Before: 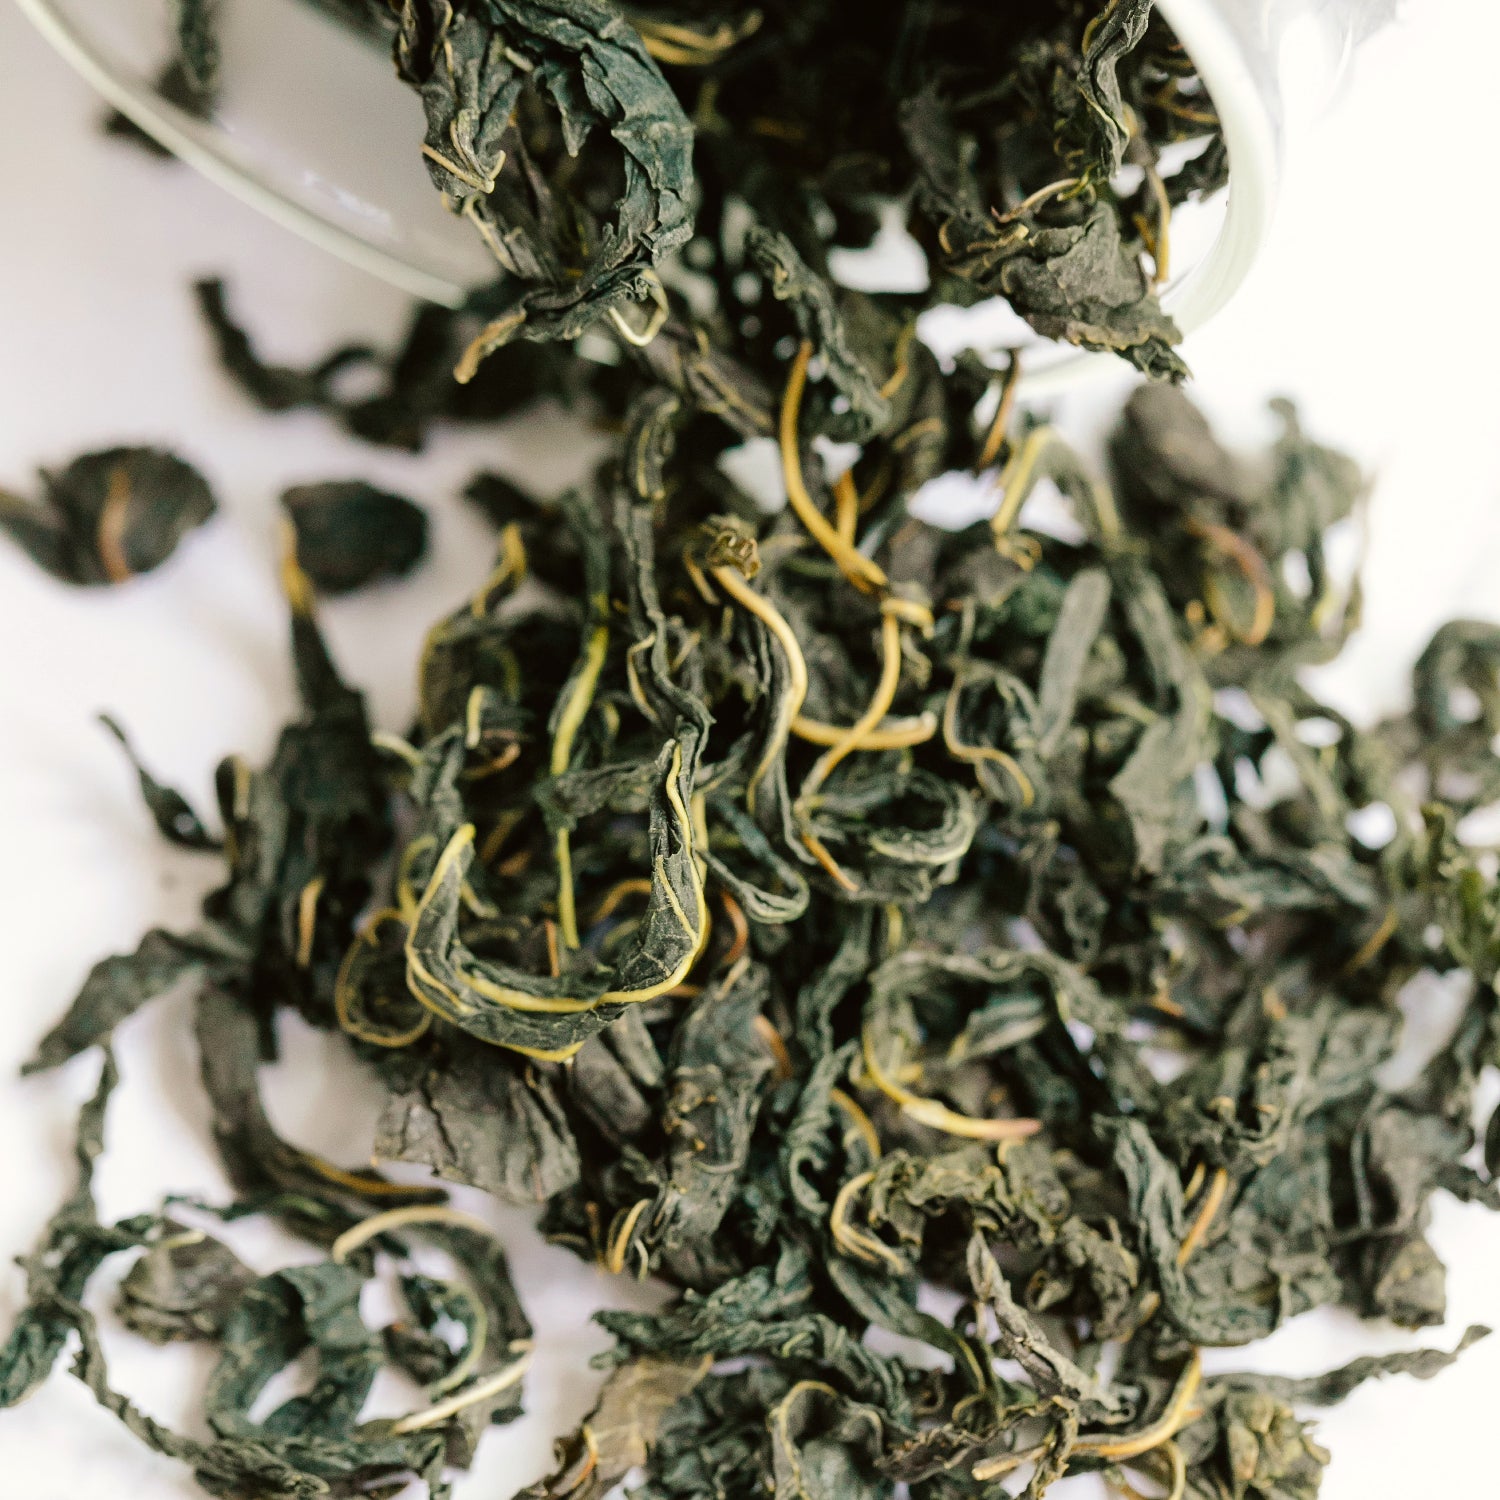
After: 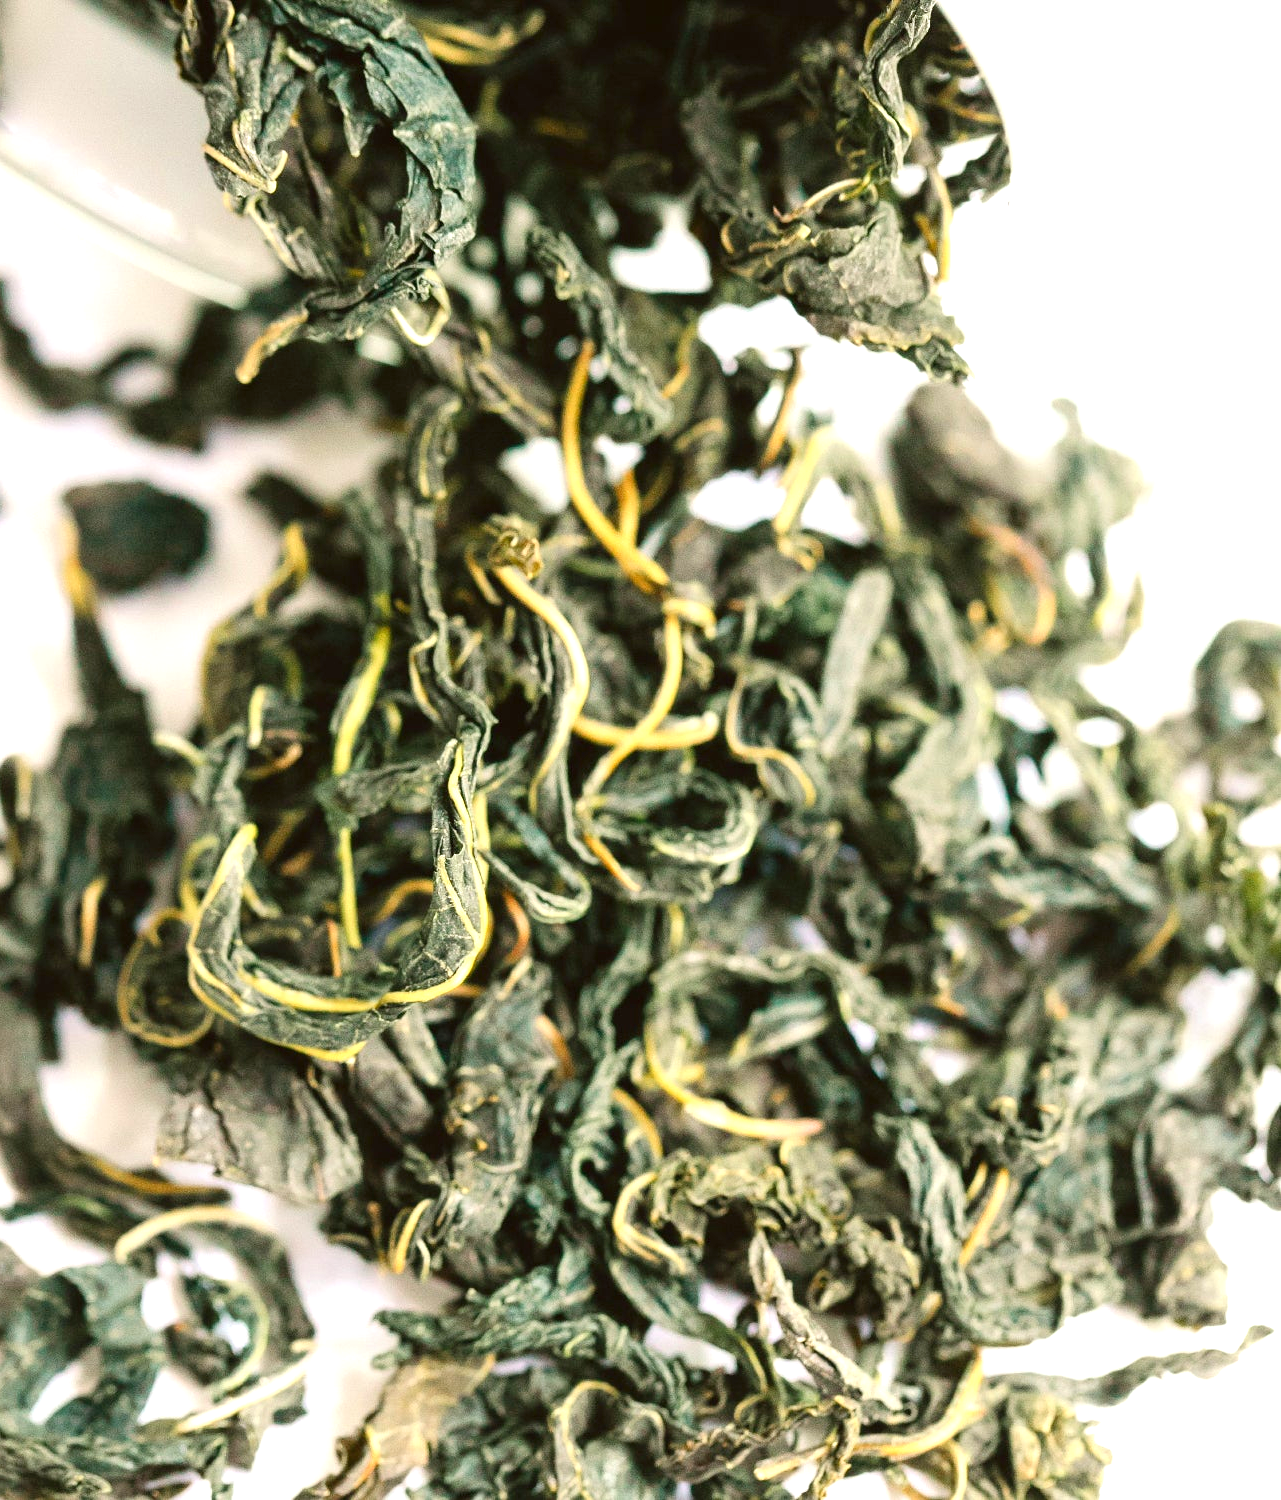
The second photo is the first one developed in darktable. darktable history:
crop and rotate: left 14.584%
exposure: exposure 0.6 EV, compensate highlight preservation false
levels: levels [0, 0.435, 0.917]
